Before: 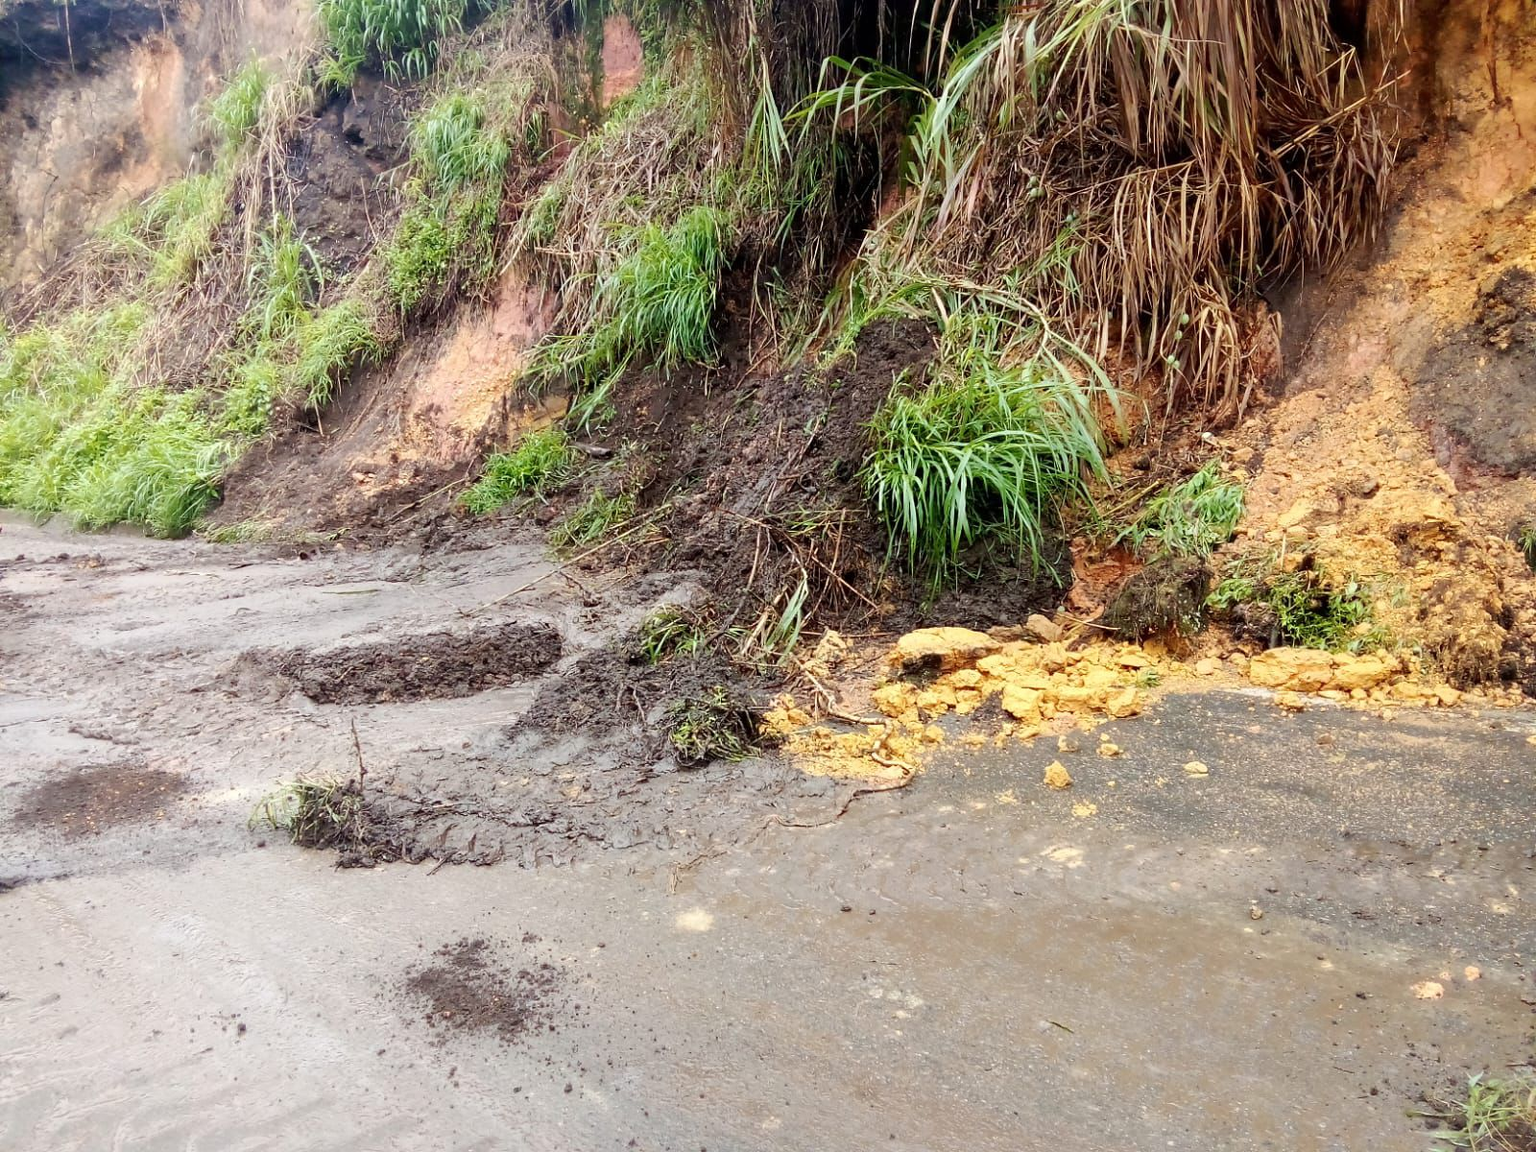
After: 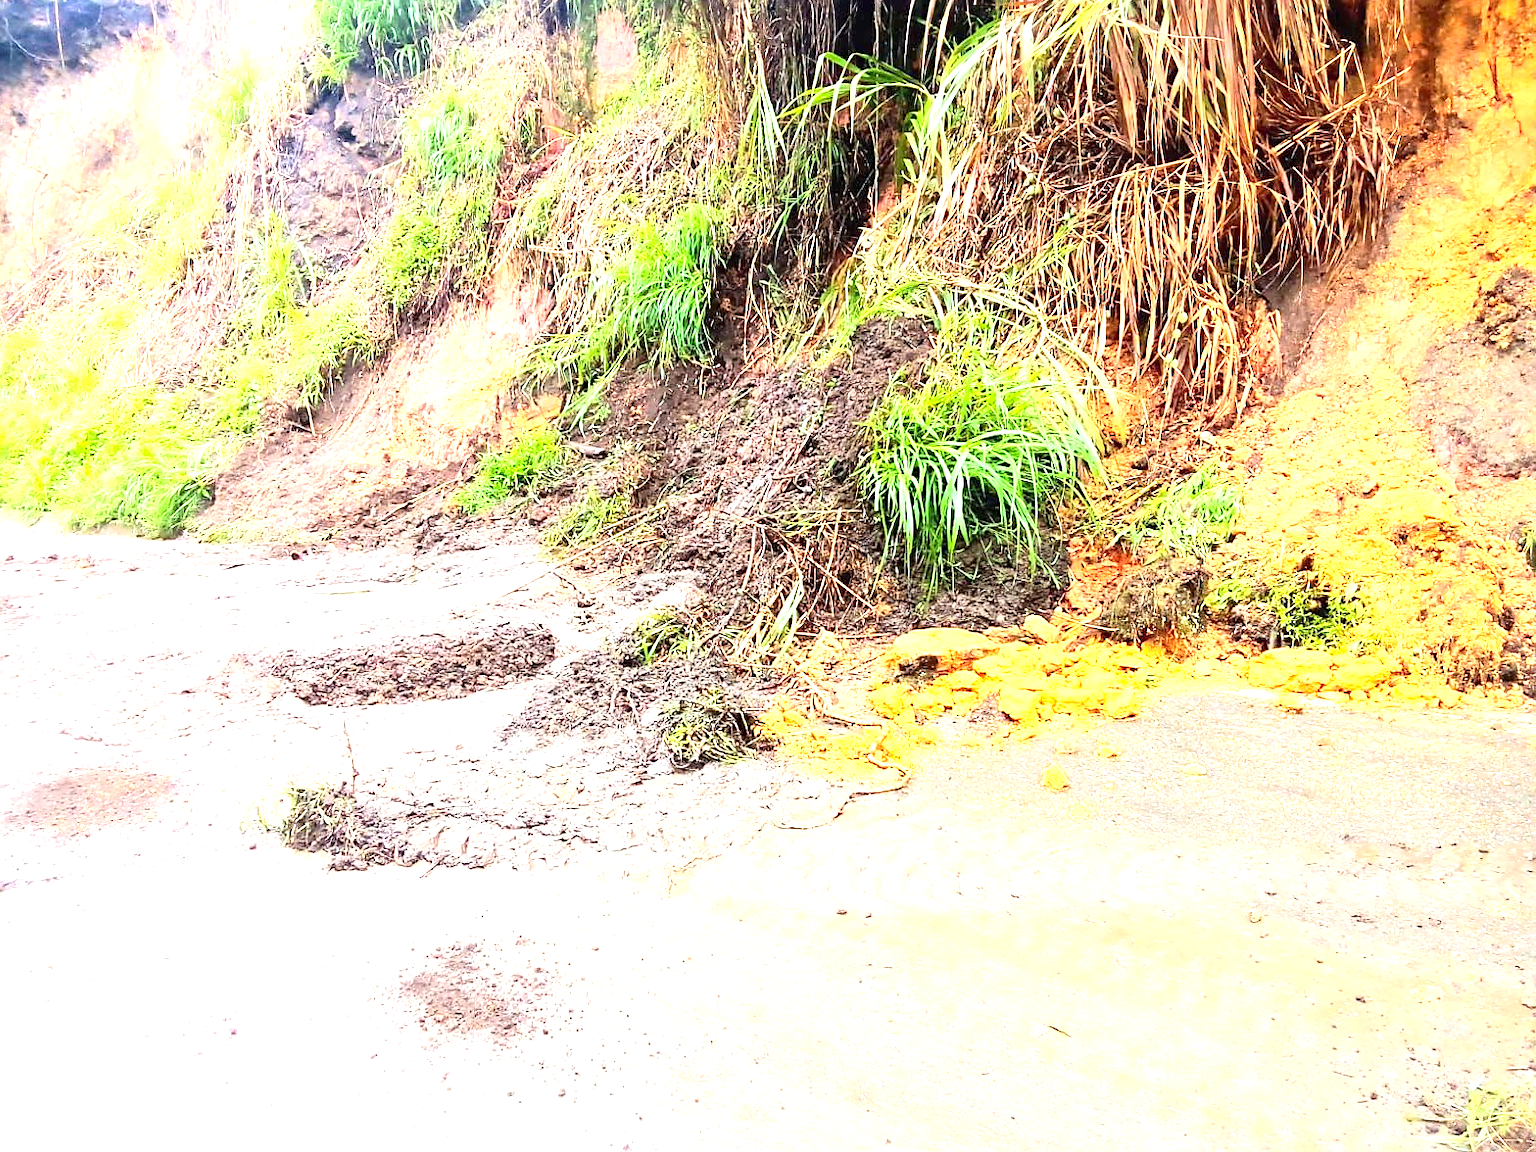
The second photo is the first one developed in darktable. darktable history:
sharpen: radius 1.891, amount 0.404, threshold 1.622
contrast brightness saturation: contrast 0.203, brightness 0.167, saturation 0.218
exposure: black level correction 0, exposure 1.757 EV, compensate highlight preservation false
crop and rotate: left 0.719%, top 0.344%, bottom 0.381%
